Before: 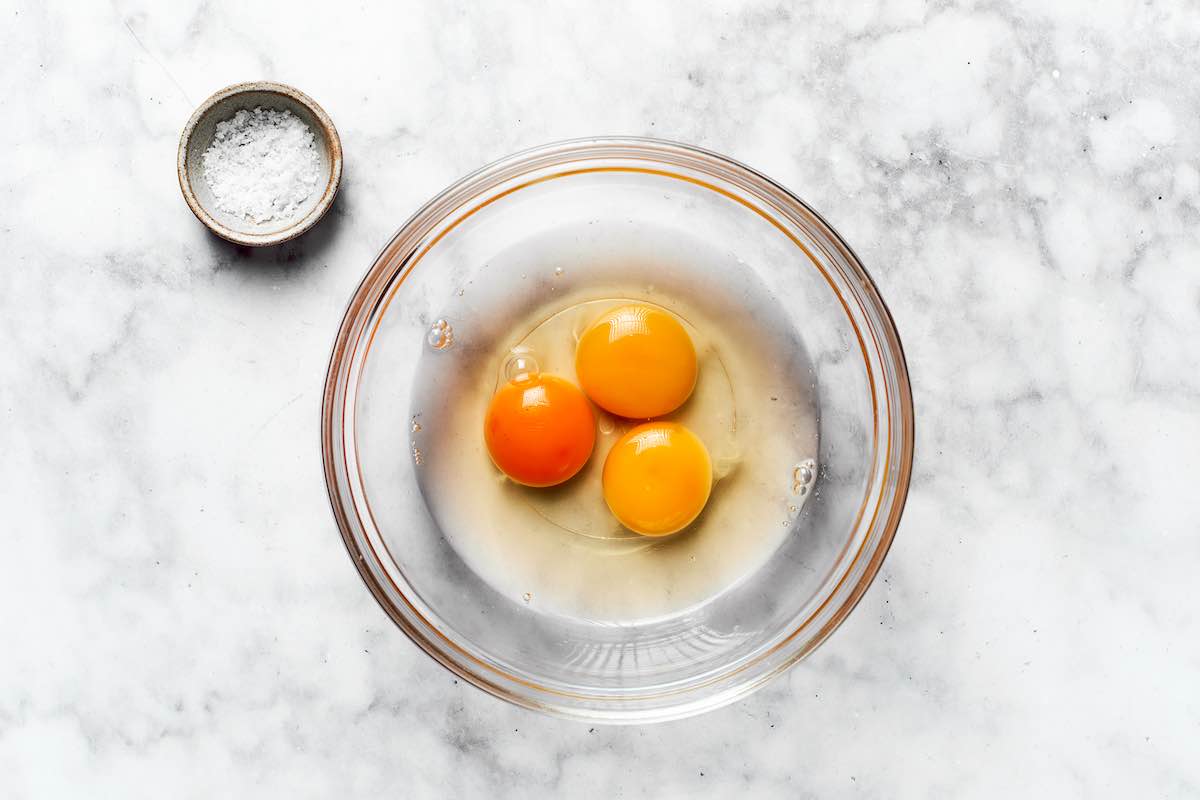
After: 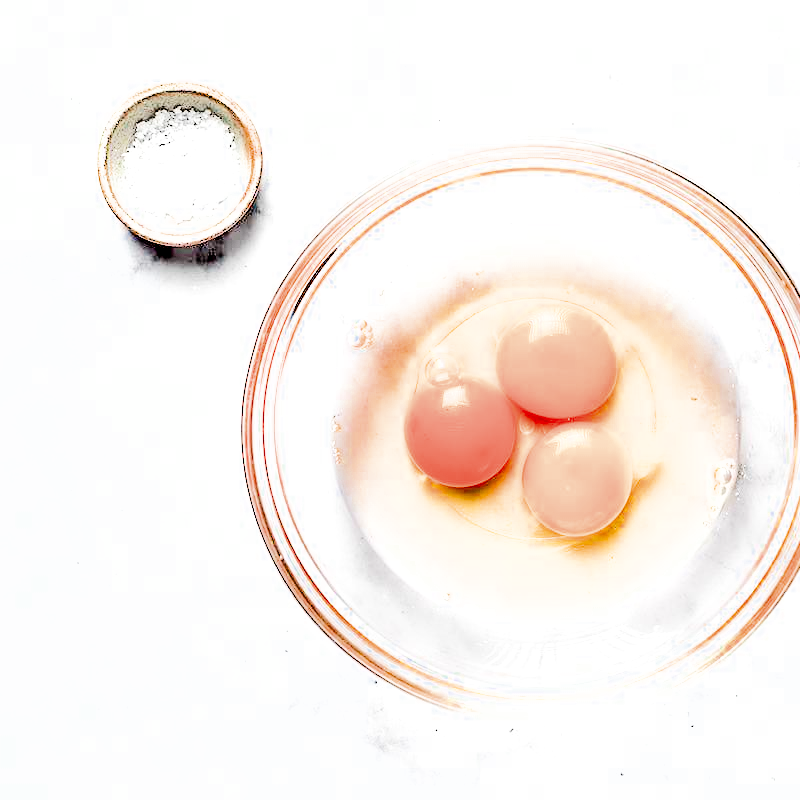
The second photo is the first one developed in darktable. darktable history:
tone equalizer: -7 EV 0.16 EV, -6 EV 0.591 EV, -5 EV 1.12 EV, -4 EV 1.33 EV, -3 EV 1.16 EV, -2 EV 0.6 EV, -1 EV 0.155 EV, edges refinement/feathering 500, mask exposure compensation -1.57 EV, preserve details no
exposure: black level correction 0.009, exposure 1.429 EV, compensate exposure bias true, compensate highlight preservation false
sharpen: radius 1.27, amount 0.292, threshold 0.074
contrast brightness saturation: contrast 0.165, saturation 0.327
crop and rotate: left 6.671%, right 26.637%
color zones: curves: ch0 [(0, 0.5) (0.125, 0.4) (0.25, 0.5) (0.375, 0.4) (0.5, 0.4) (0.625, 0.35) (0.75, 0.35) (0.875, 0.5)]; ch1 [(0, 0.35) (0.125, 0.45) (0.25, 0.35) (0.375, 0.35) (0.5, 0.35) (0.625, 0.35) (0.75, 0.45) (0.875, 0.35)]; ch2 [(0, 0.6) (0.125, 0.5) (0.25, 0.5) (0.375, 0.6) (0.5, 0.6) (0.625, 0.5) (0.75, 0.5) (0.875, 0.5)]
filmic rgb: black relative exposure -11.8 EV, white relative exposure 5.41 EV, hardness 4.49, latitude 49.31%, contrast 1.144
